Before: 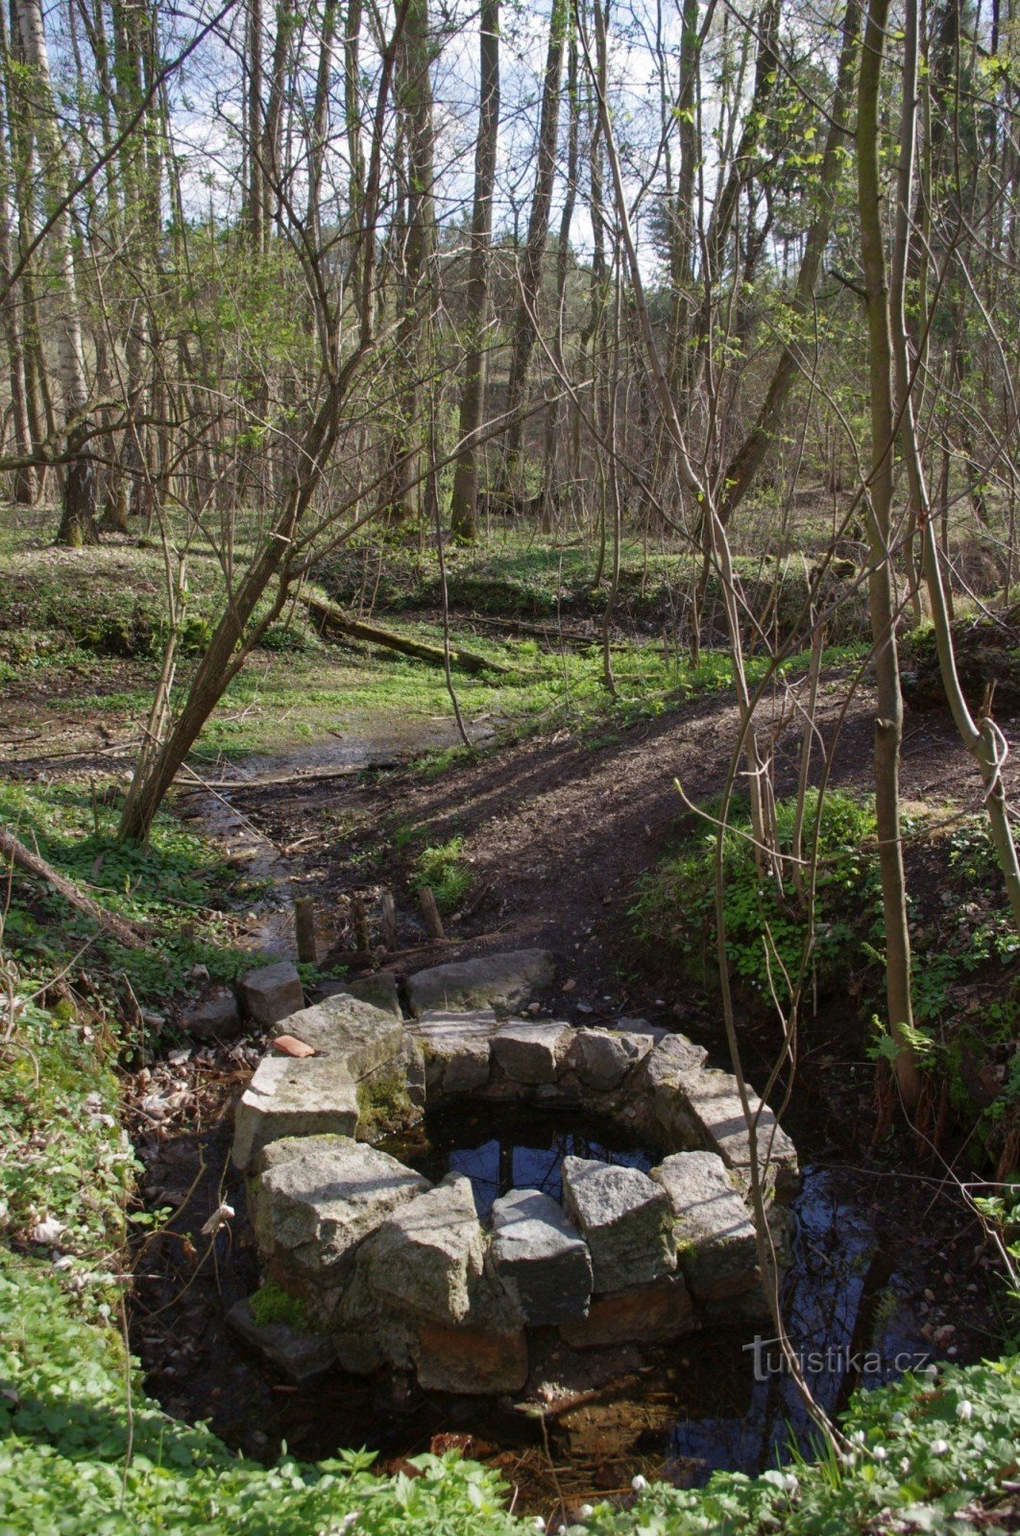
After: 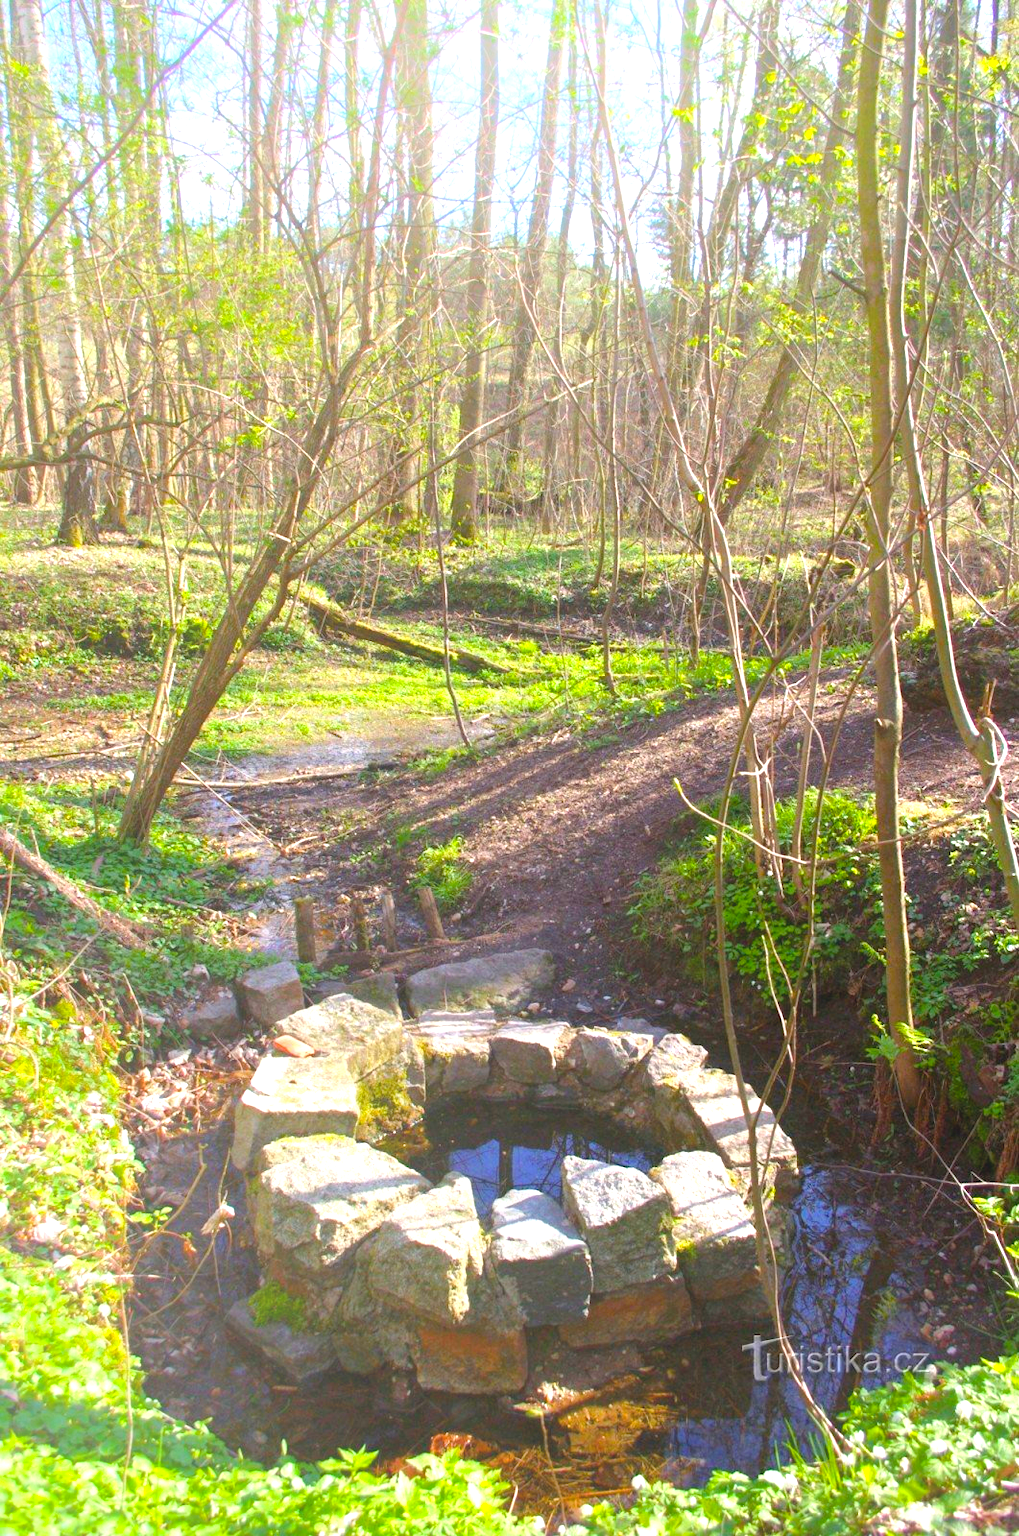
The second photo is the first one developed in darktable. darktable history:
bloom: size 38%, threshold 95%, strength 30%
exposure: black level correction 0, exposure 1.45 EV, compensate exposure bias true, compensate highlight preservation false
color balance rgb: linear chroma grading › global chroma 15%, perceptual saturation grading › global saturation 30%
